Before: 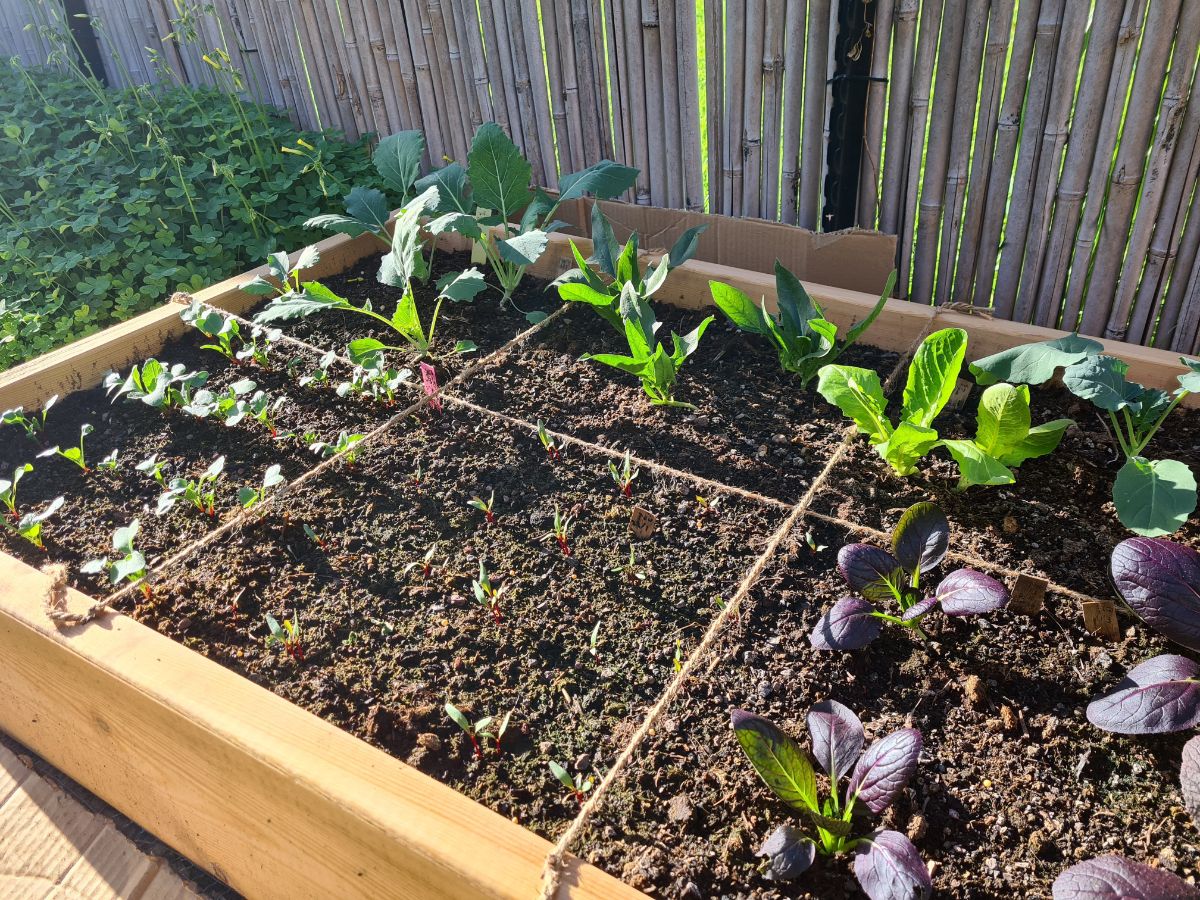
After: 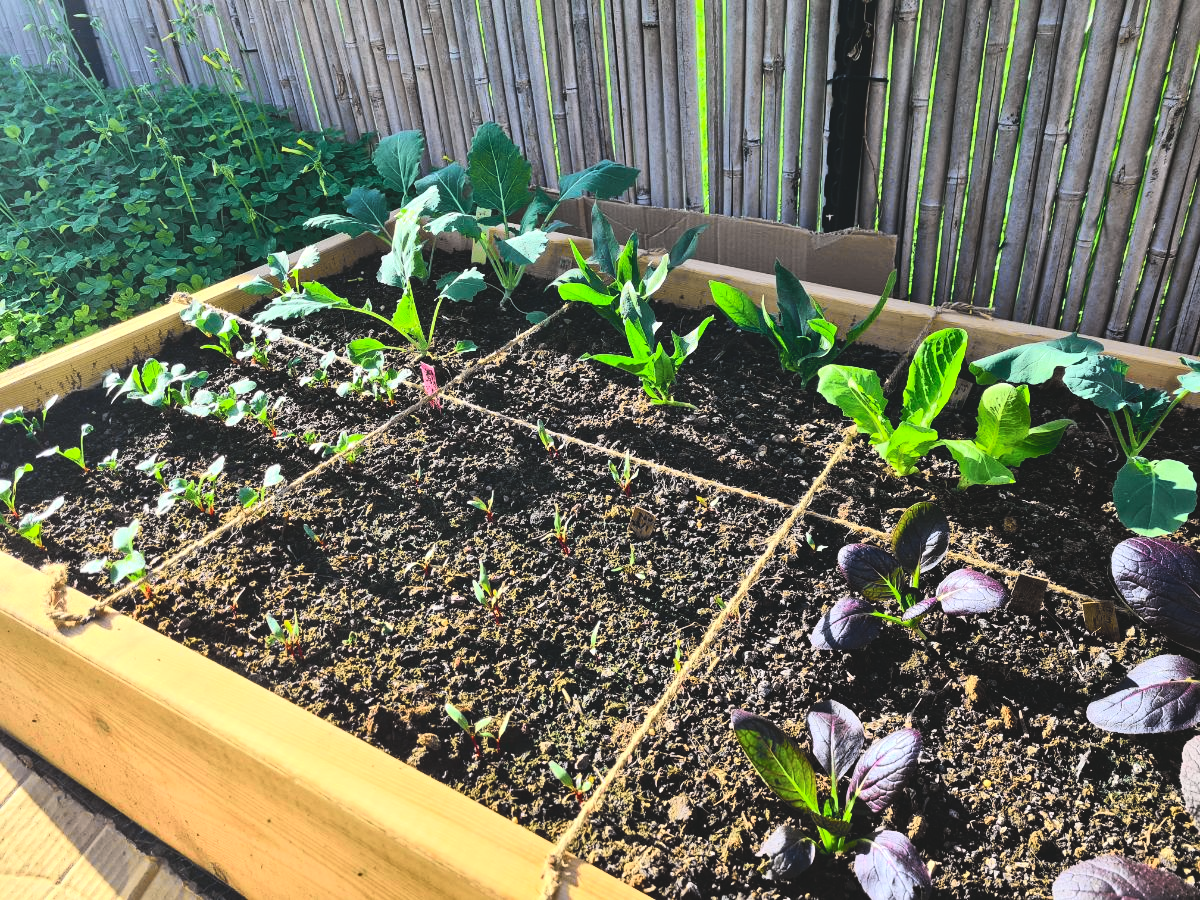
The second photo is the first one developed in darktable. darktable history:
color balance rgb: perceptual saturation grading › global saturation 8.89%, saturation formula JzAzBz (2021)
exposure: black level correction -0.036, exposure -0.497 EV, compensate highlight preservation false
tone curve: curves: ch0 [(0, 0.022) (0.114, 0.088) (0.282, 0.316) (0.446, 0.511) (0.613, 0.693) (0.786, 0.843) (0.999, 0.949)]; ch1 [(0, 0) (0.395, 0.343) (0.463, 0.427) (0.486, 0.474) (0.503, 0.5) (0.535, 0.522) (0.555, 0.546) (0.594, 0.614) (0.755, 0.793) (1, 1)]; ch2 [(0, 0) (0.369, 0.388) (0.449, 0.431) (0.501, 0.5) (0.528, 0.517) (0.561, 0.598) (0.697, 0.721) (1, 1)], color space Lab, independent channels, preserve colors none
tone equalizer: -8 EV -1.08 EV, -7 EV -1.01 EV, -6 EV -0.867 EV, -5 EV -0.578 EV, -3 EV 0.578 EV, -2 EV 0.867 EV, -1 EV 1.01 EV, +0 EV 1.08 EV, edges refinement/feathering 500, mask exposure compensation -1.57 EV, preserve details no
